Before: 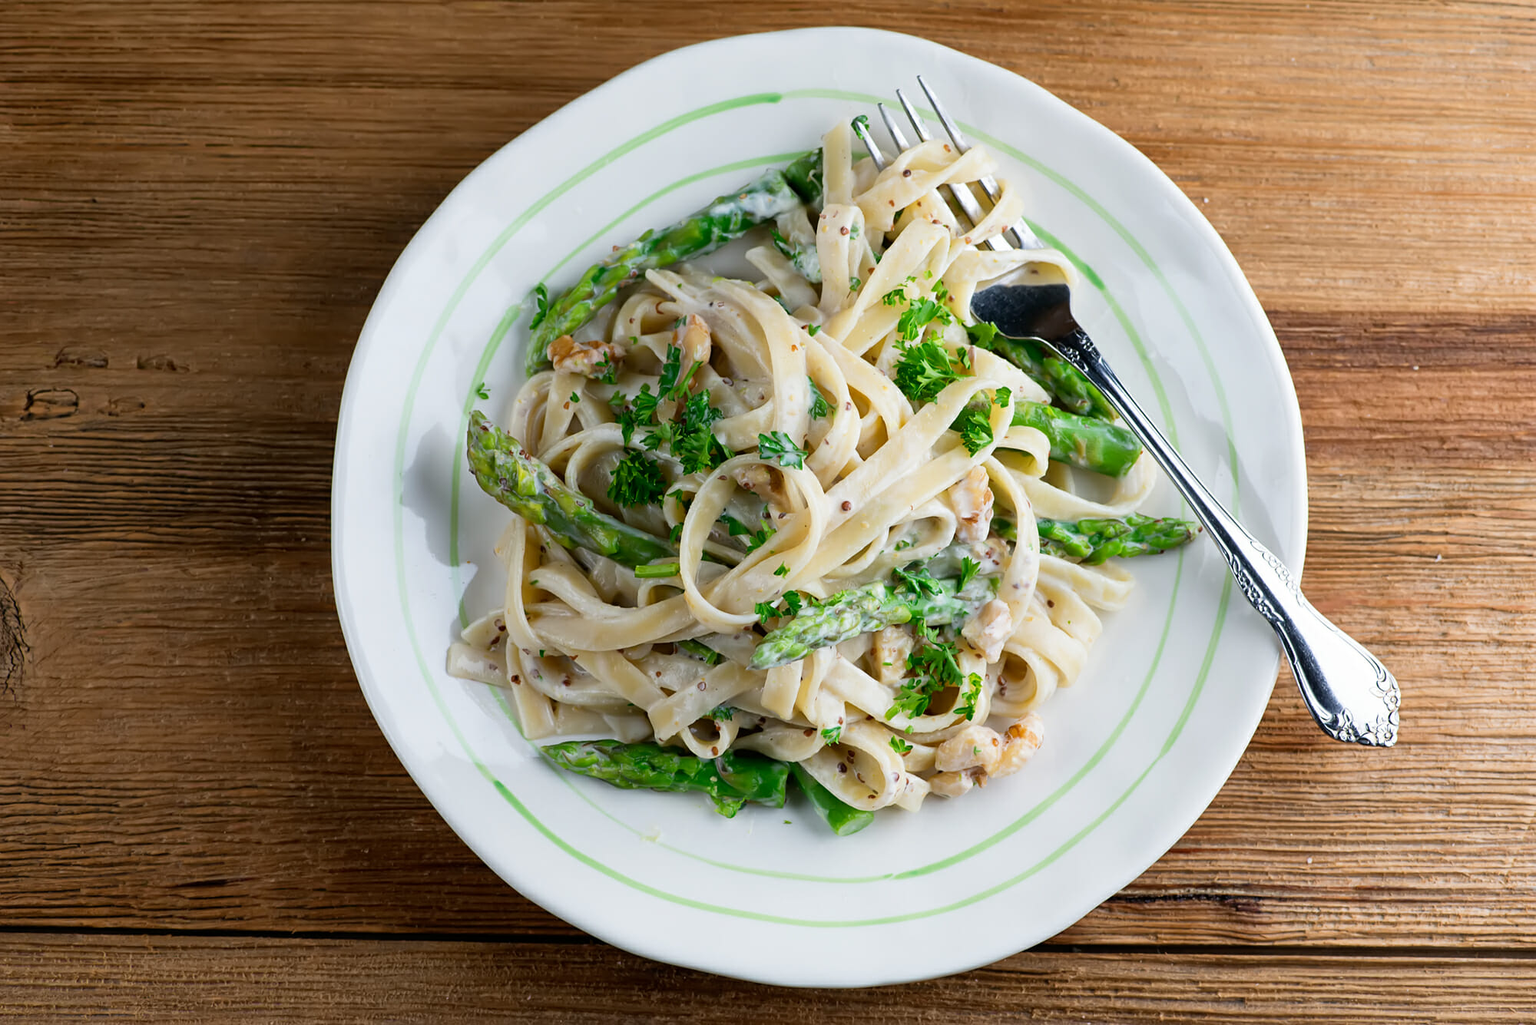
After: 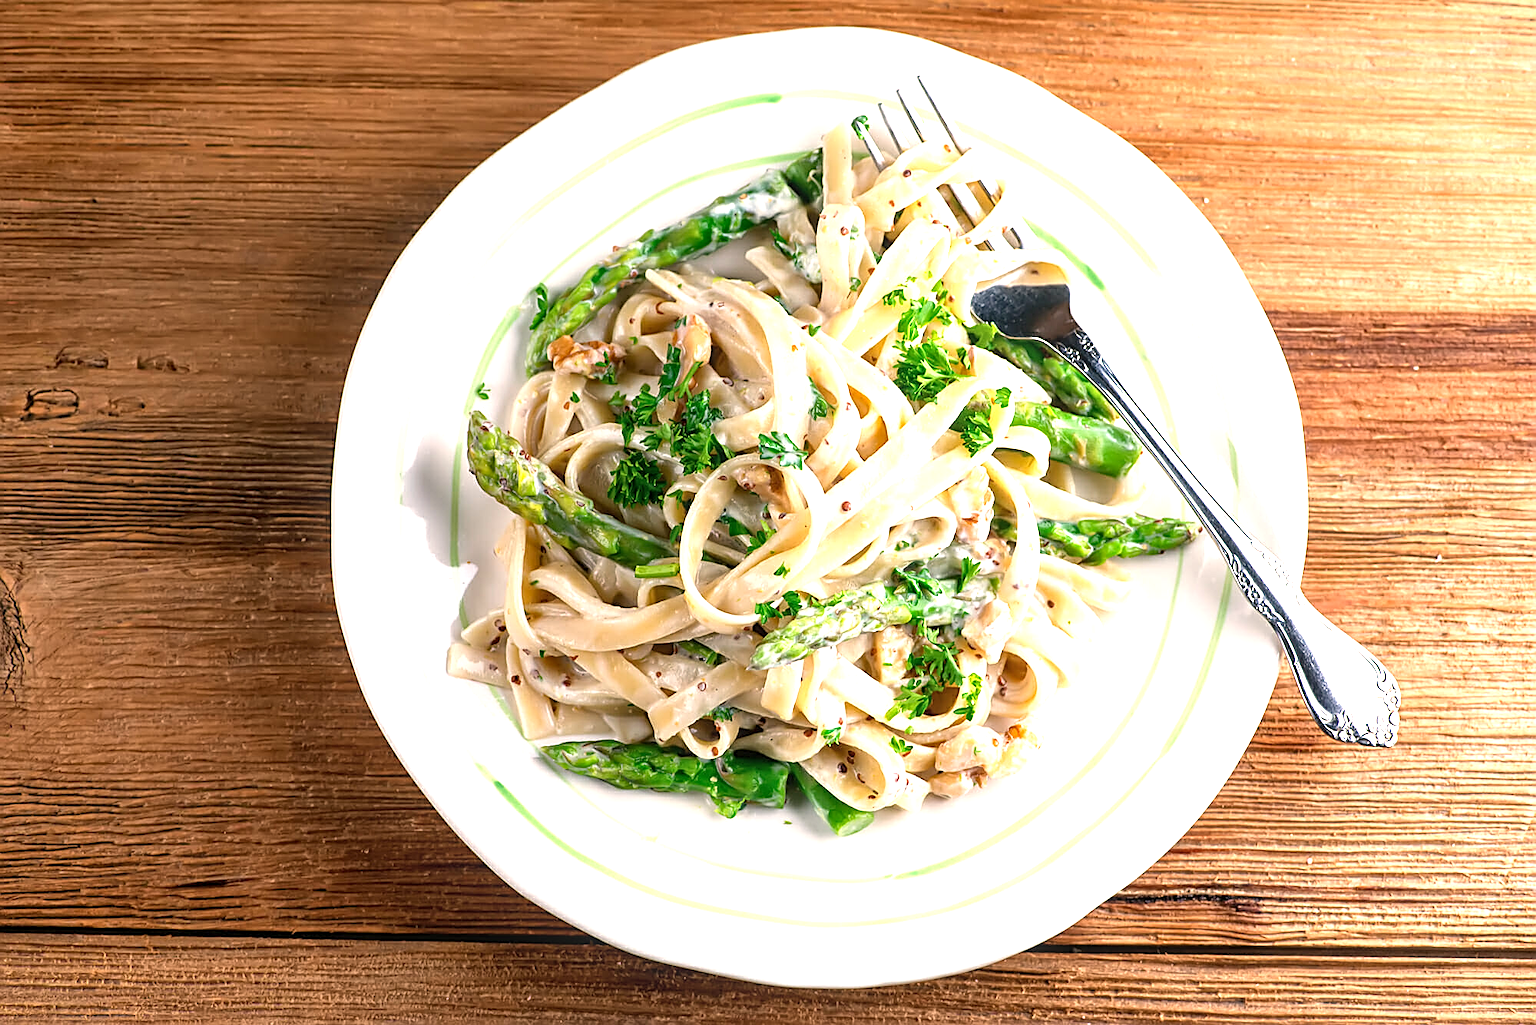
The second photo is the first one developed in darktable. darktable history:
local contrast: on, module defaults
exposure: black level correction -0.001, exposure 0.9 EV, compensate exposure bias true, compensate highlight preservation false
sharpen: on, module defaults
white balance: red 1.127, blue 0.943
